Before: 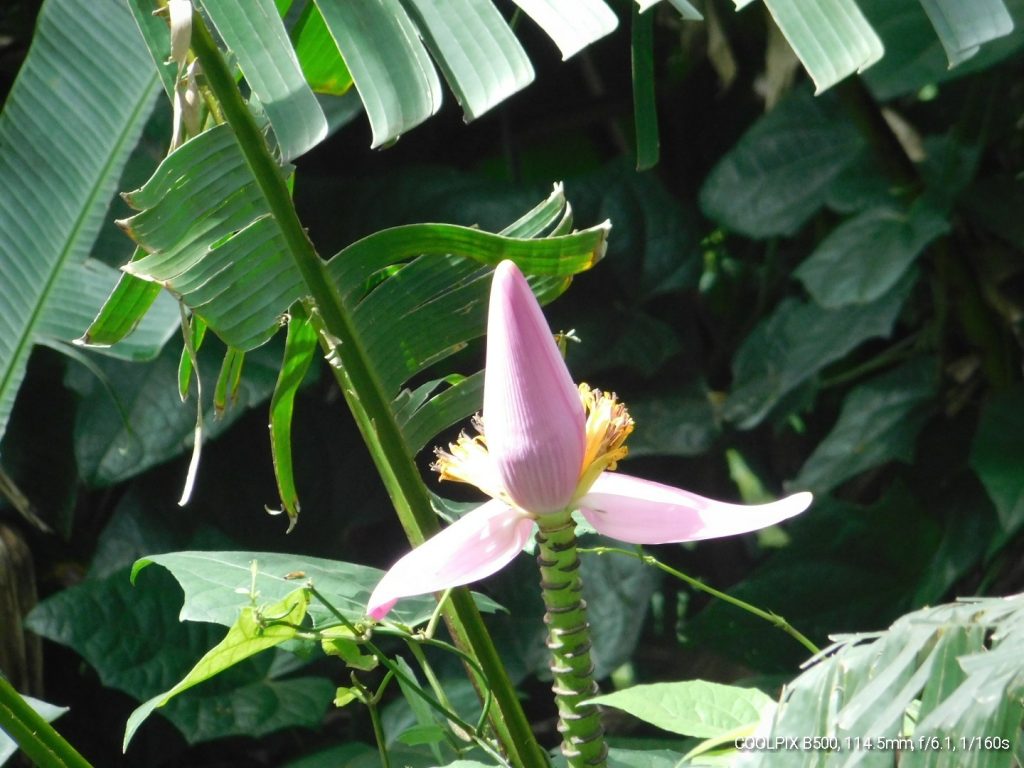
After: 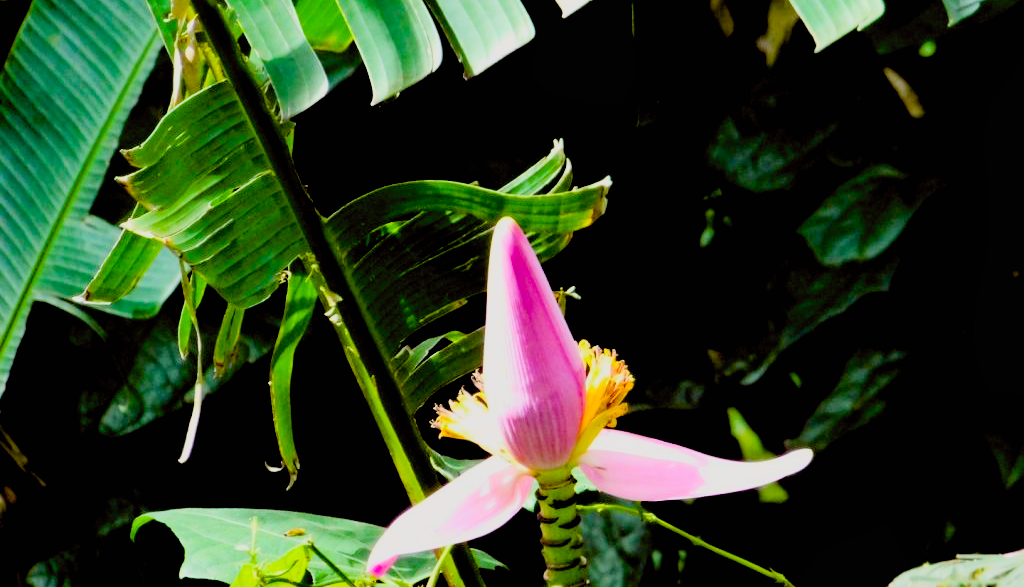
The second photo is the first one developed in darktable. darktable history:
crop: top 5.721%, bottom 17.747%
haze removal: compatibility mode true, adaptive false
color balance rgb: power › hue 316.27°, global offset › luminance -0.205%, global offset › chroma 0.264%, linear chroma grading › global chroma 14.587%, perceptual saturation grading › global saturation 17.51%, global vibrance 20%
filmic rgb: black relative exposure -6.88 EV, white relative exposure 5.91 EV, threshold 2.97 EV, hardness 2.71, enable highlight reconstruction true
exposure: black level correction 0.047, exposure 0.012 EV, compensate exposure bias true, compensate highlight preservation false
local contrast: mode bilateral grid, contrast 15, coarseness 37, detail 105%, midtone range 0.2
contrast brightness saturation: contrast 0.203, brightness 0.159, saturation 0.227
